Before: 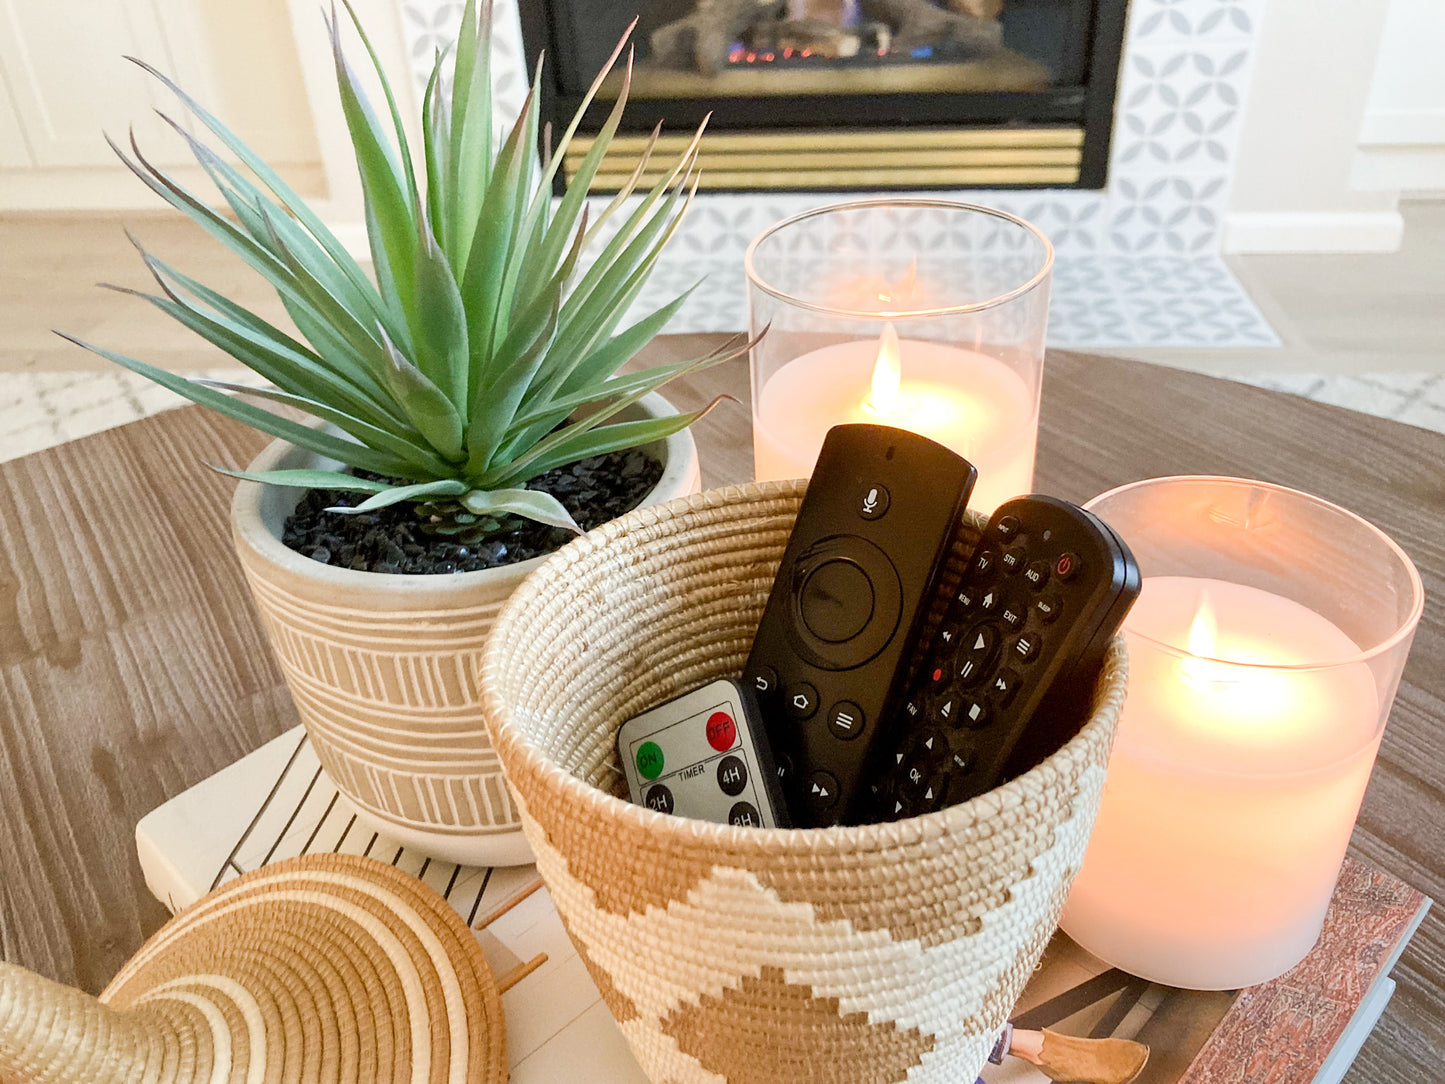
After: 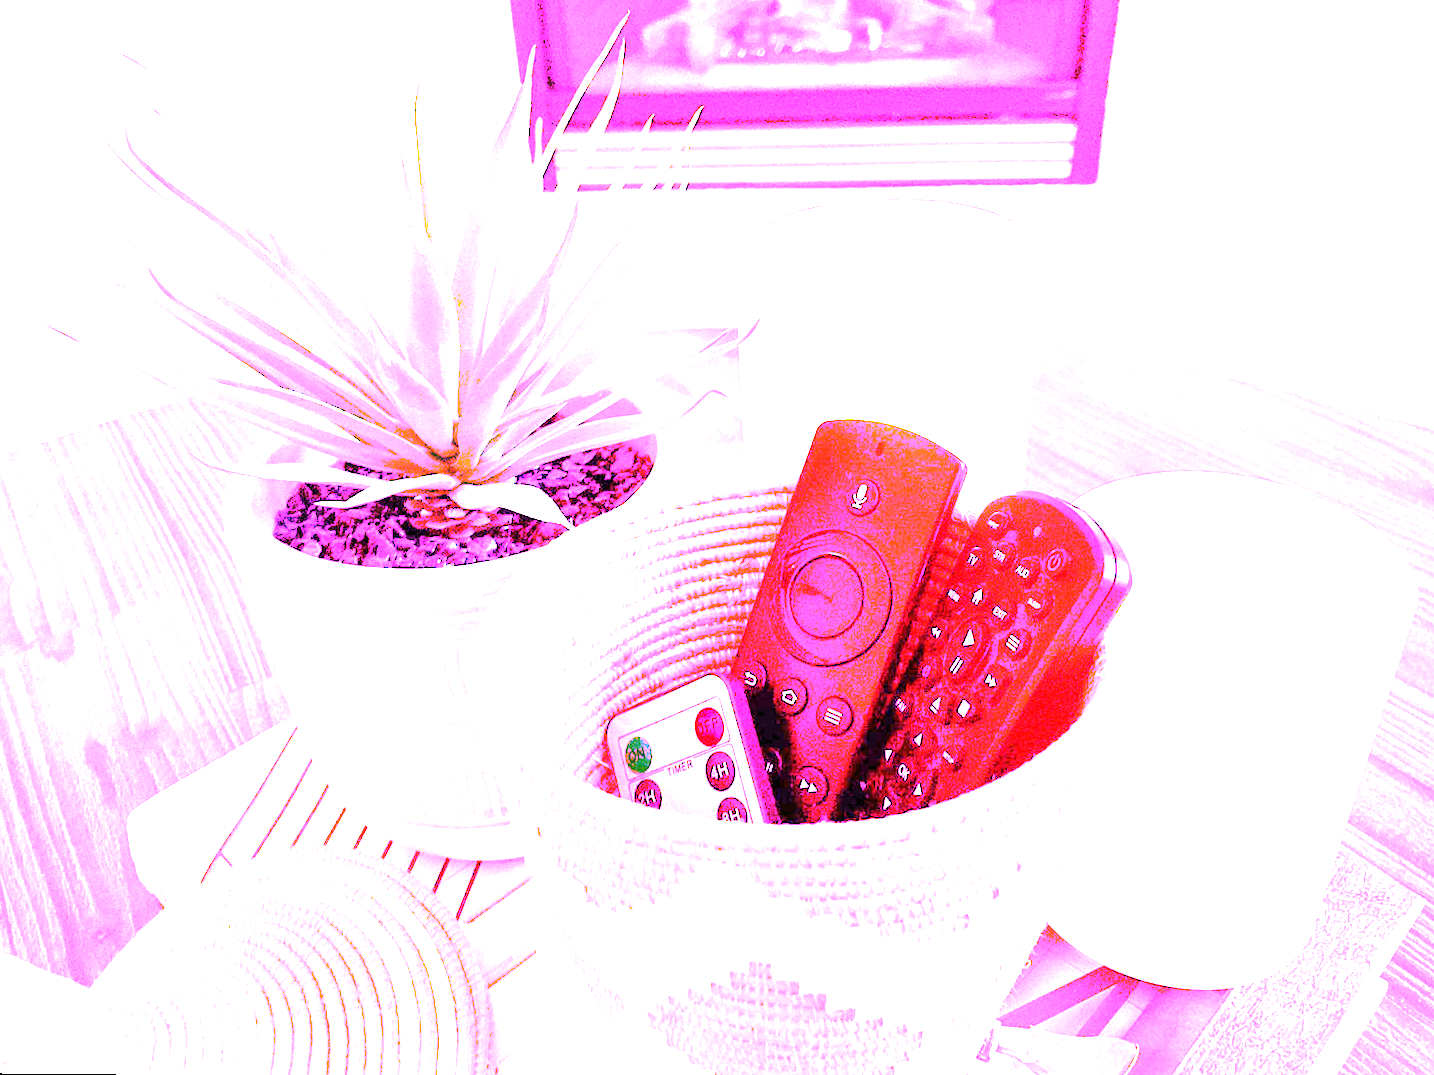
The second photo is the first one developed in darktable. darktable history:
exposure: black level correction 0, exposure 2.088 EV, compensate exposure bias true, compensate highlight preservation false
rotate and perspective: rotation 0.192°, lens shift (horizontal) -0.015, crop left 0.005, crop right 0.996, crop top 0.006, crop bottom 0.99
white balance: red 8, blue 8
